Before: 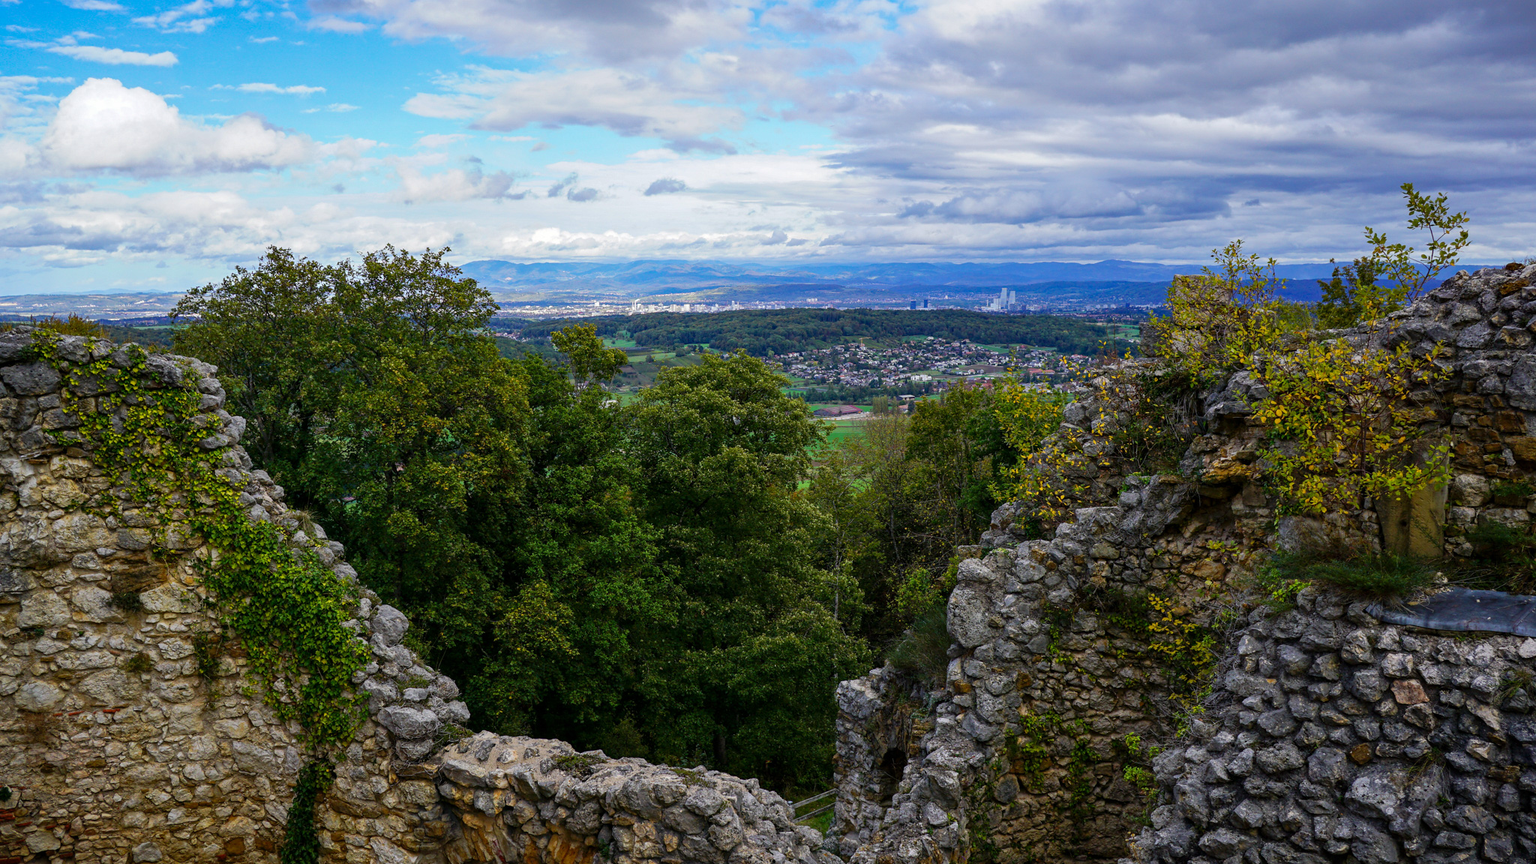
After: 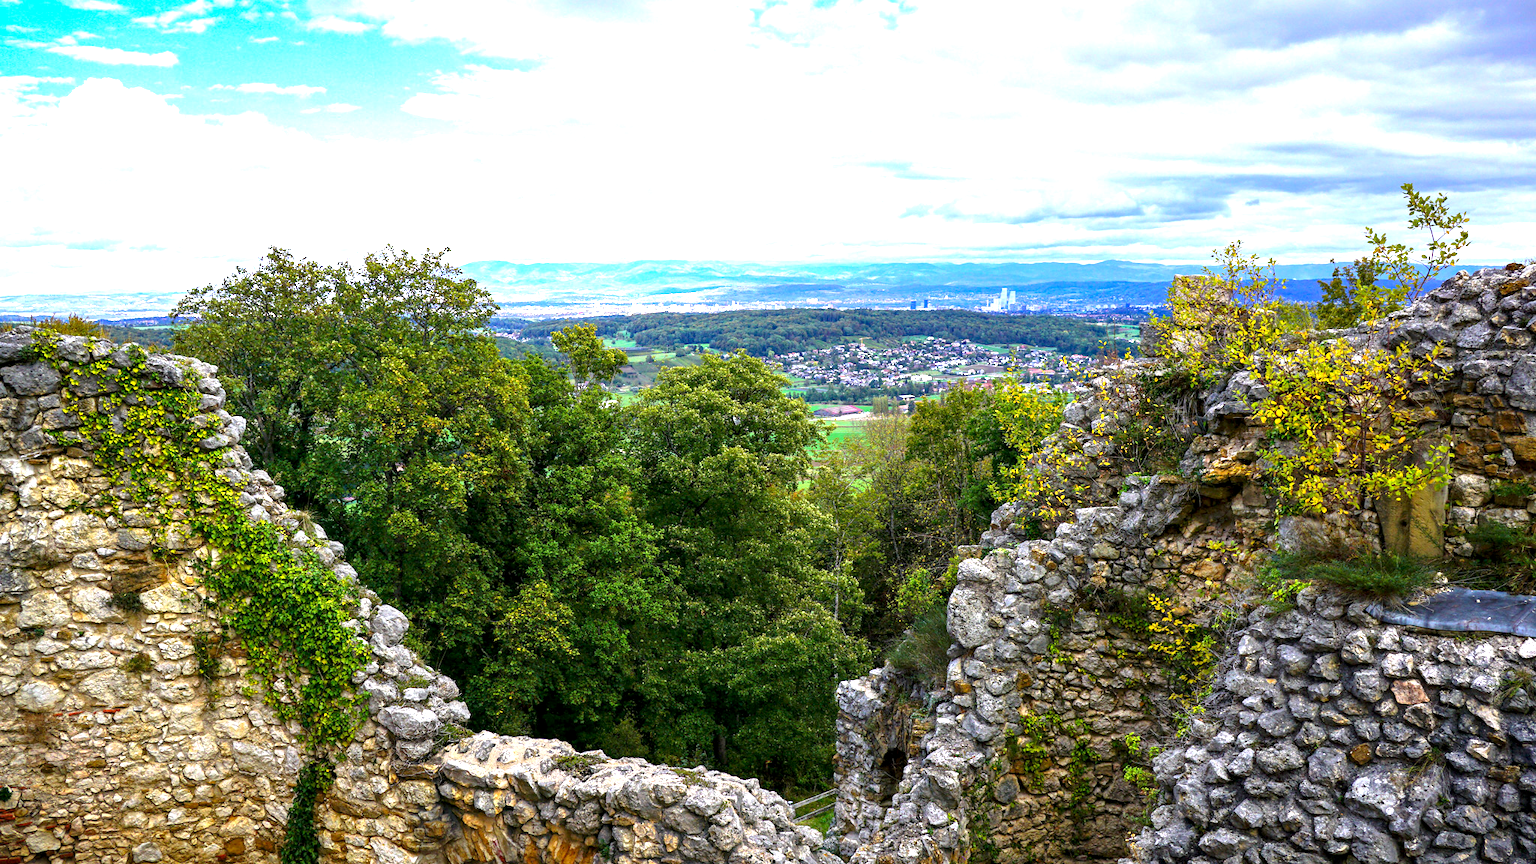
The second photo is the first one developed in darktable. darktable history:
exposure: black level correction 0.001, exposure 1.641 EV, compensate exposure bias true, compensate highlight preservation false
